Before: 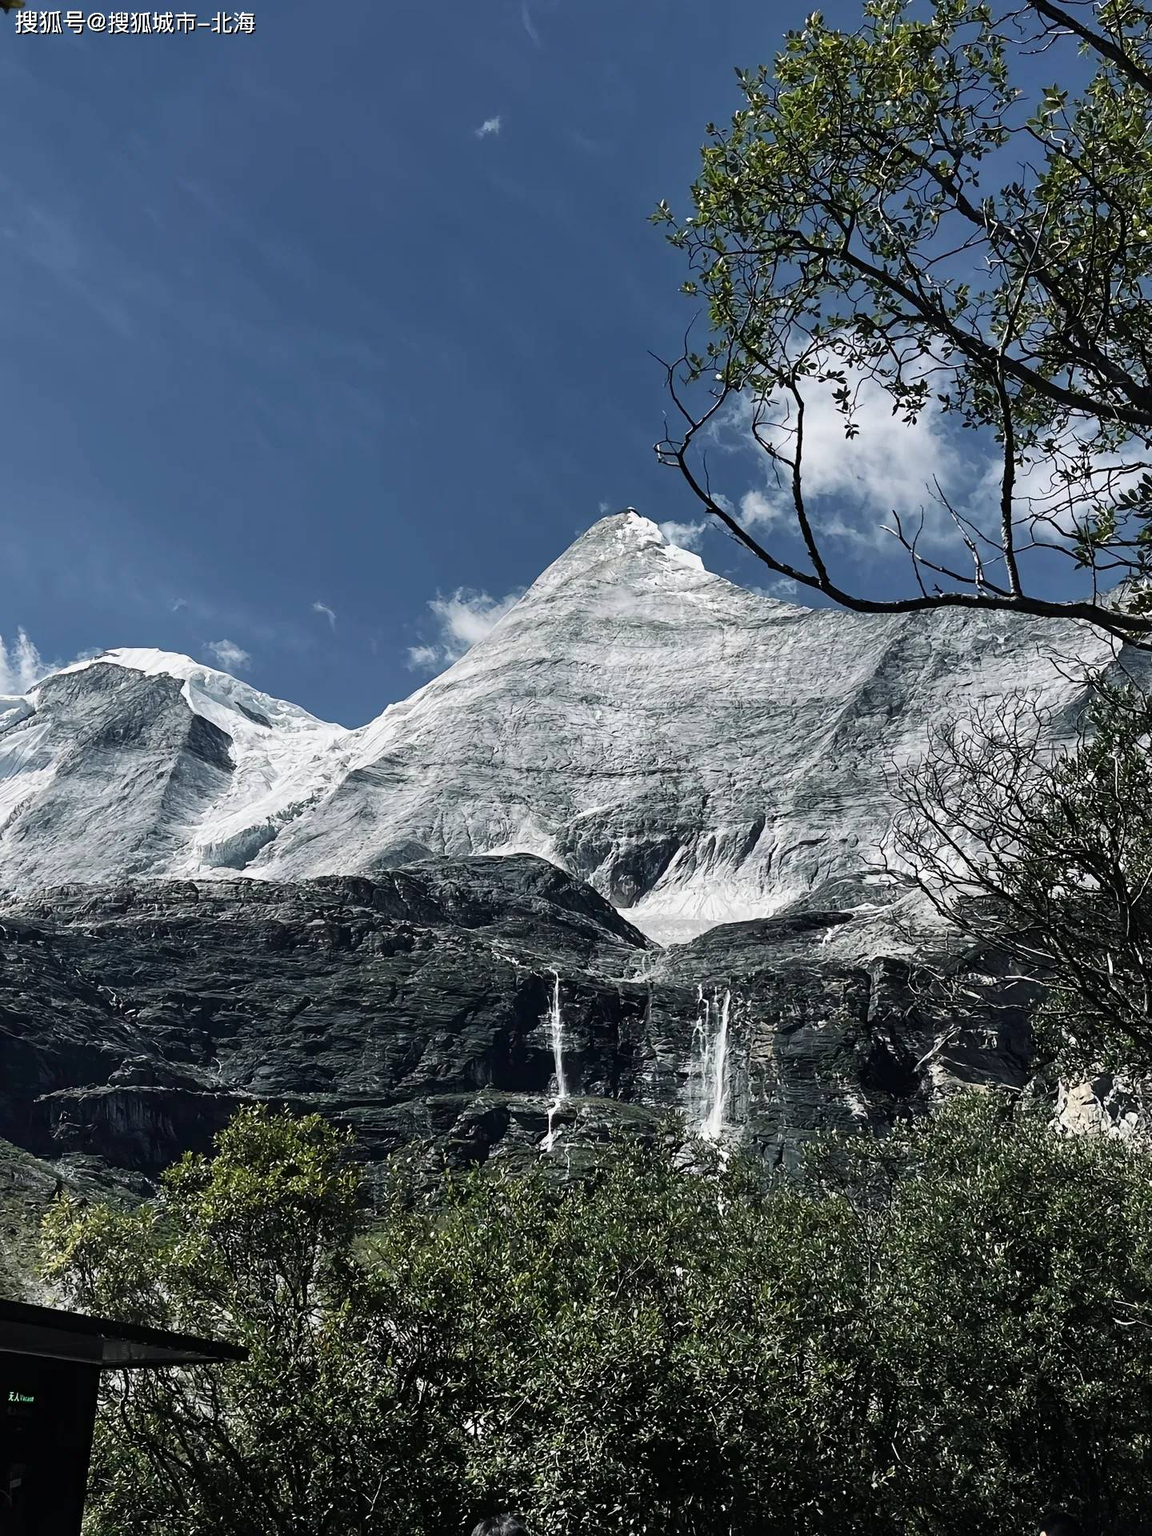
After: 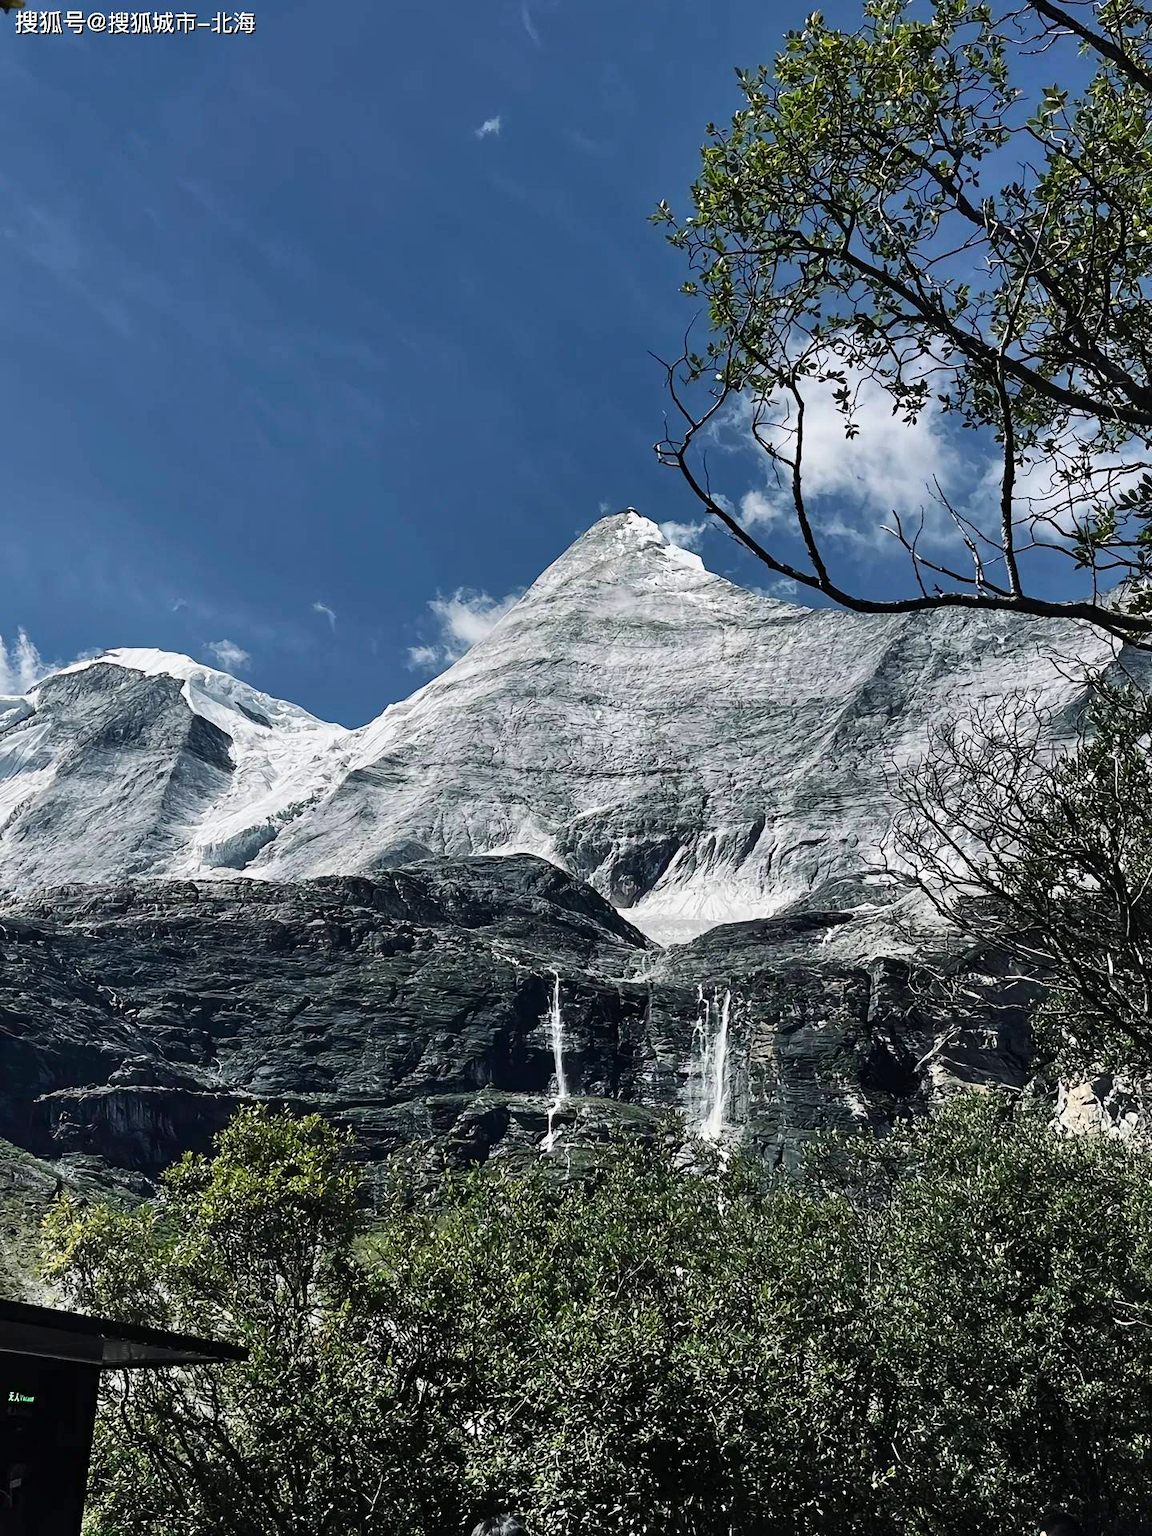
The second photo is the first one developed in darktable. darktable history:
shadows and highlights: radius 108.52, shadows 44.07, highlights -67.8, low approximation 0.01, soften with gaussian
contrast brightness saturation: contrast 0.08, saturation 0.2
